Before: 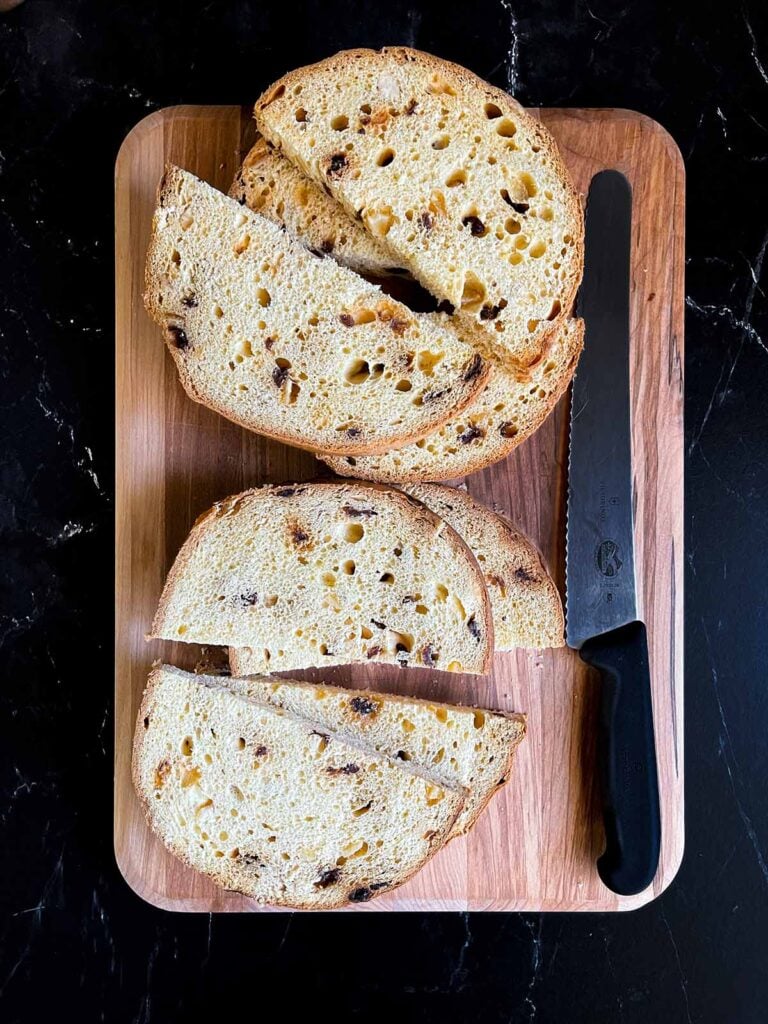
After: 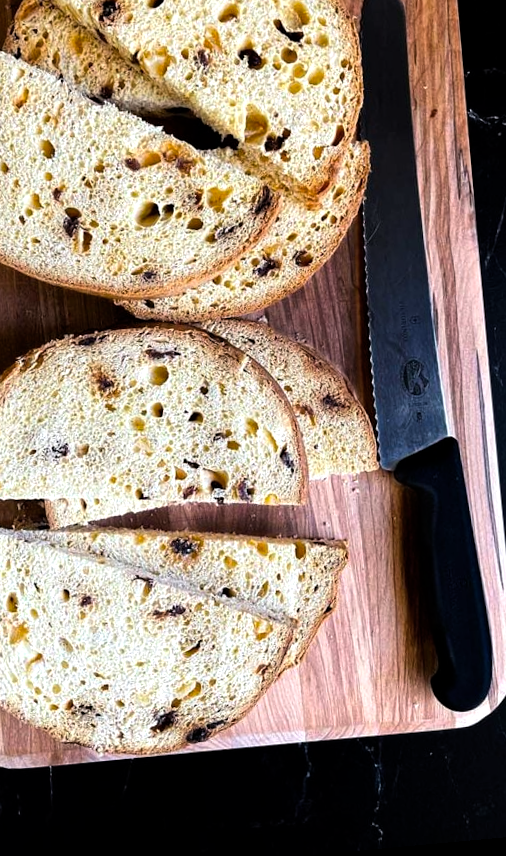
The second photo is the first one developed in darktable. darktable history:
crop and rotate: left 28.256%, top 17.734%, right 12.656%, bottom 3.573%
rotate and perspective: rotation -5.2°, automatic cropping off
color balance rgb: shadows lift › luminance -10%, power › luminance -9%, linear chroma grading › global chroma 10%, global vibrance 10%, contrast 15%, saturation formula JzAzBz (2021)
